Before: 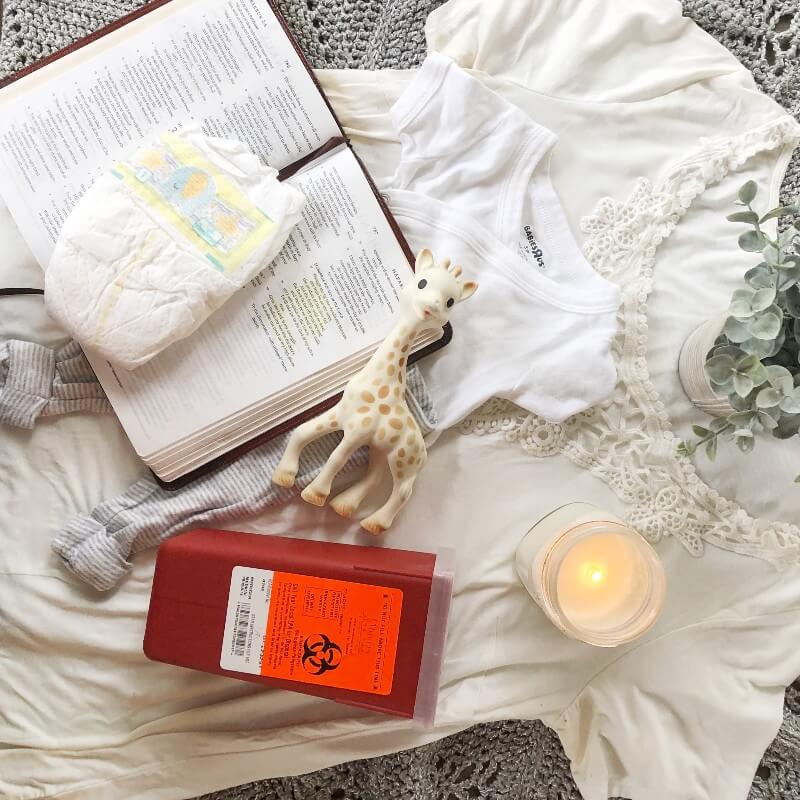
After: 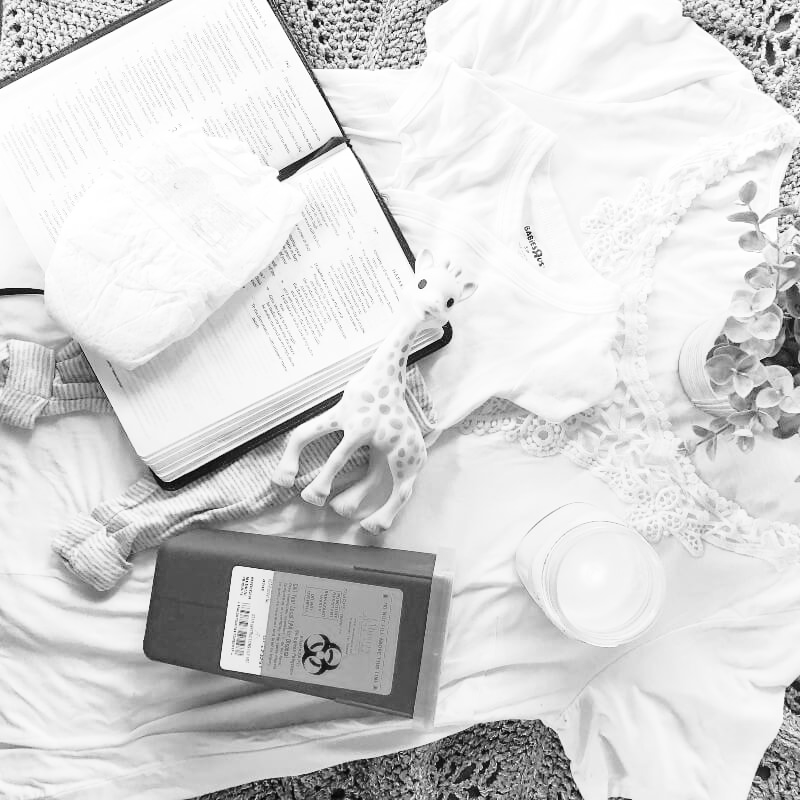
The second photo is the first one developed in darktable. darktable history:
base curve: curves: ch0 [(0, 0) (0.028, 0.03) (0.121, 0.232) (0.46, 0.748) (0.859, 0.968) (1, 1)]
monochrome: on, module defaults
